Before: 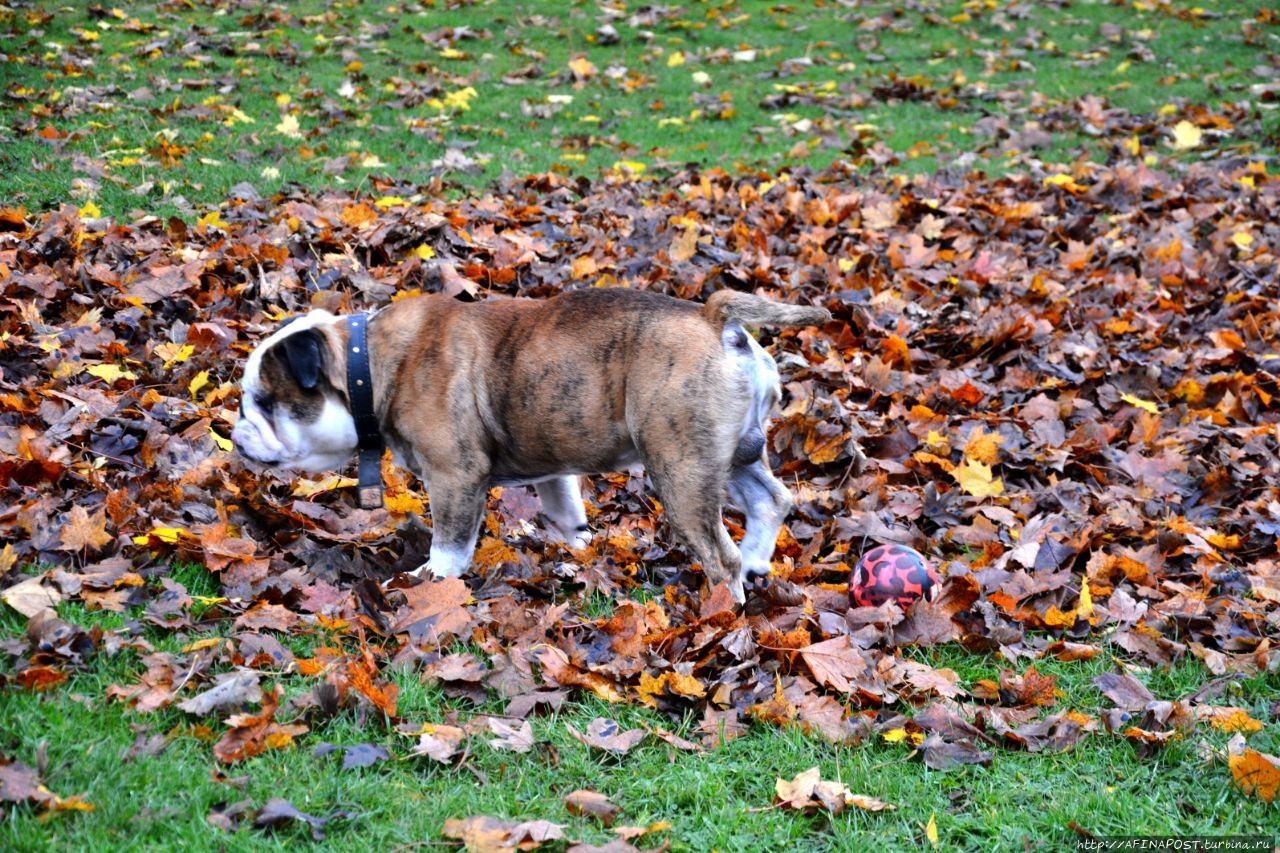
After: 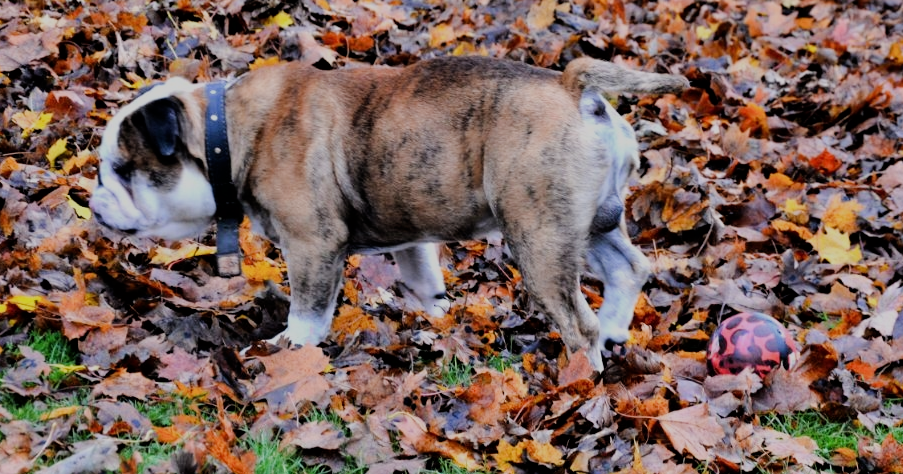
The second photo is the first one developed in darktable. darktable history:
filmic rgb: black relative exposure -6.8 EV, white relative exposure 5.85 EV, hardness 2.68
crop: left 11.165%, top 27.285%, right 18.276%, bottom 17.031%
